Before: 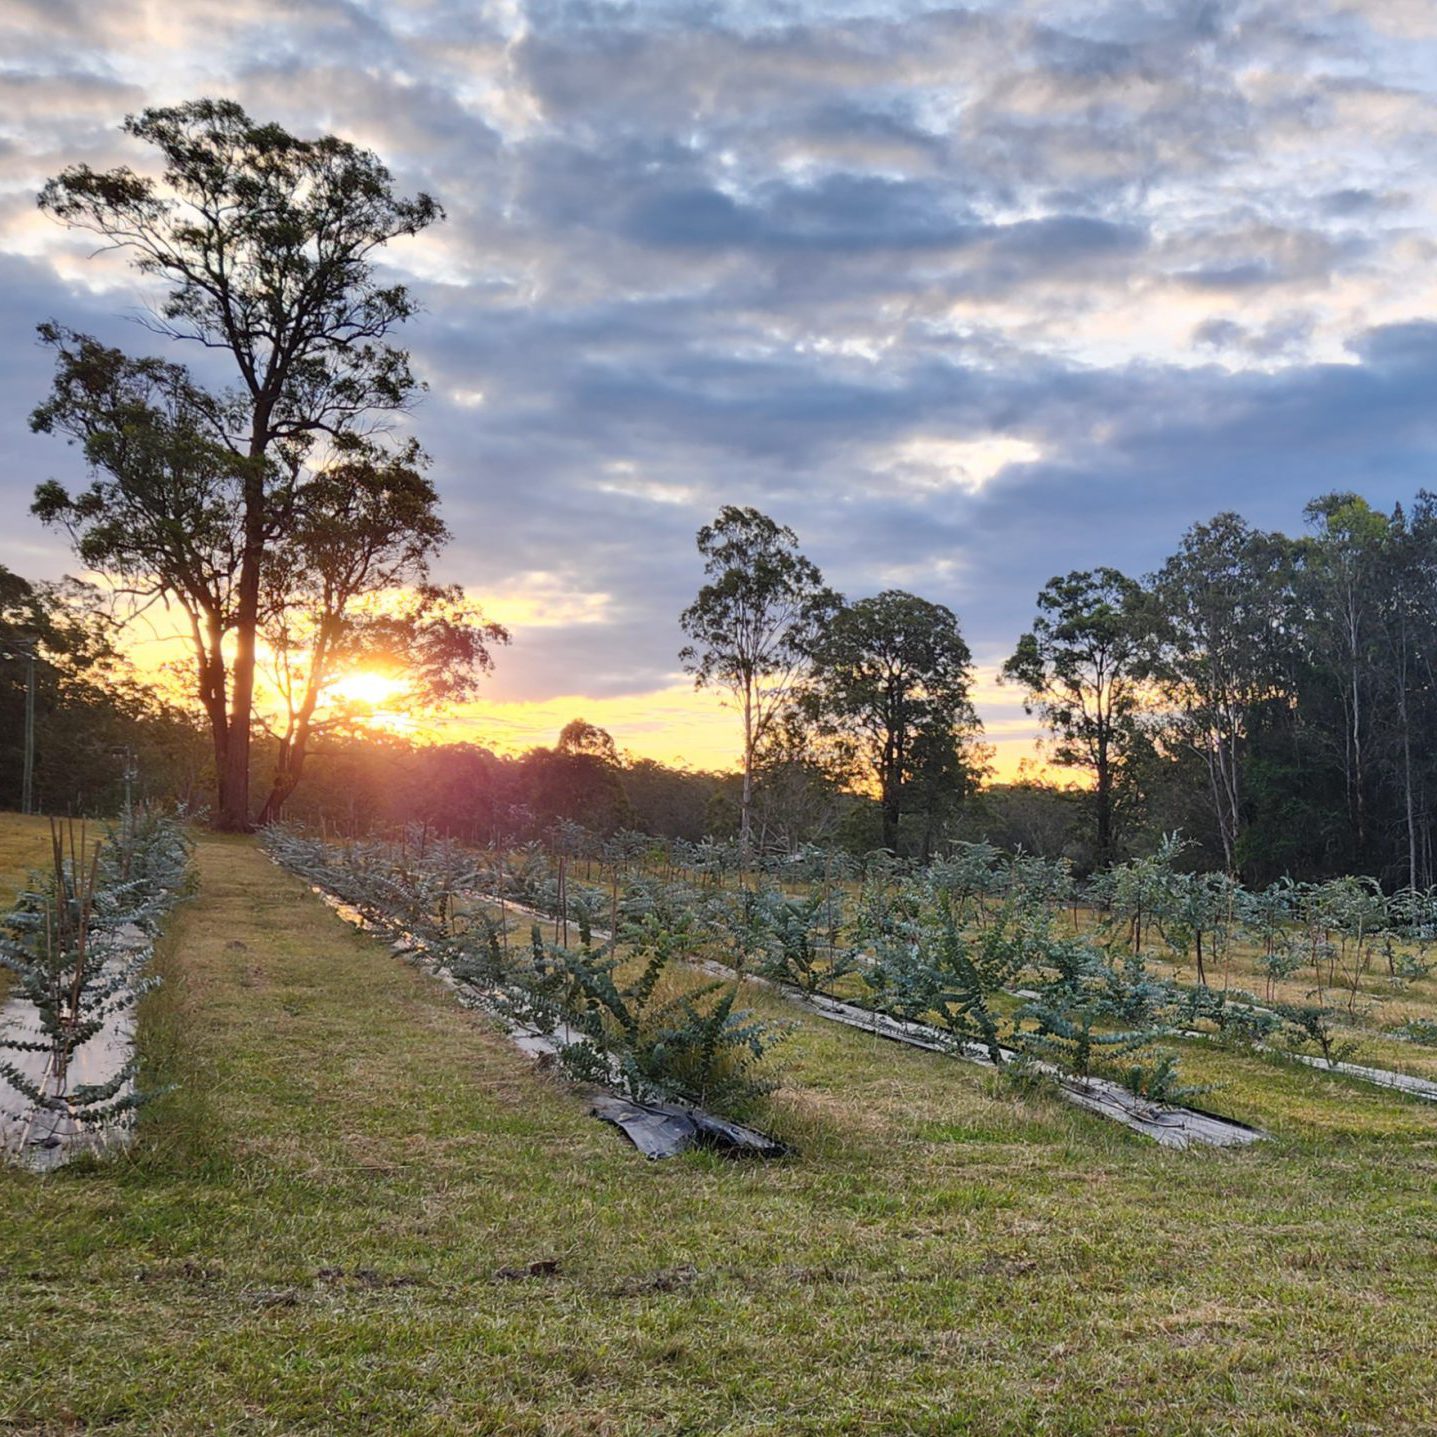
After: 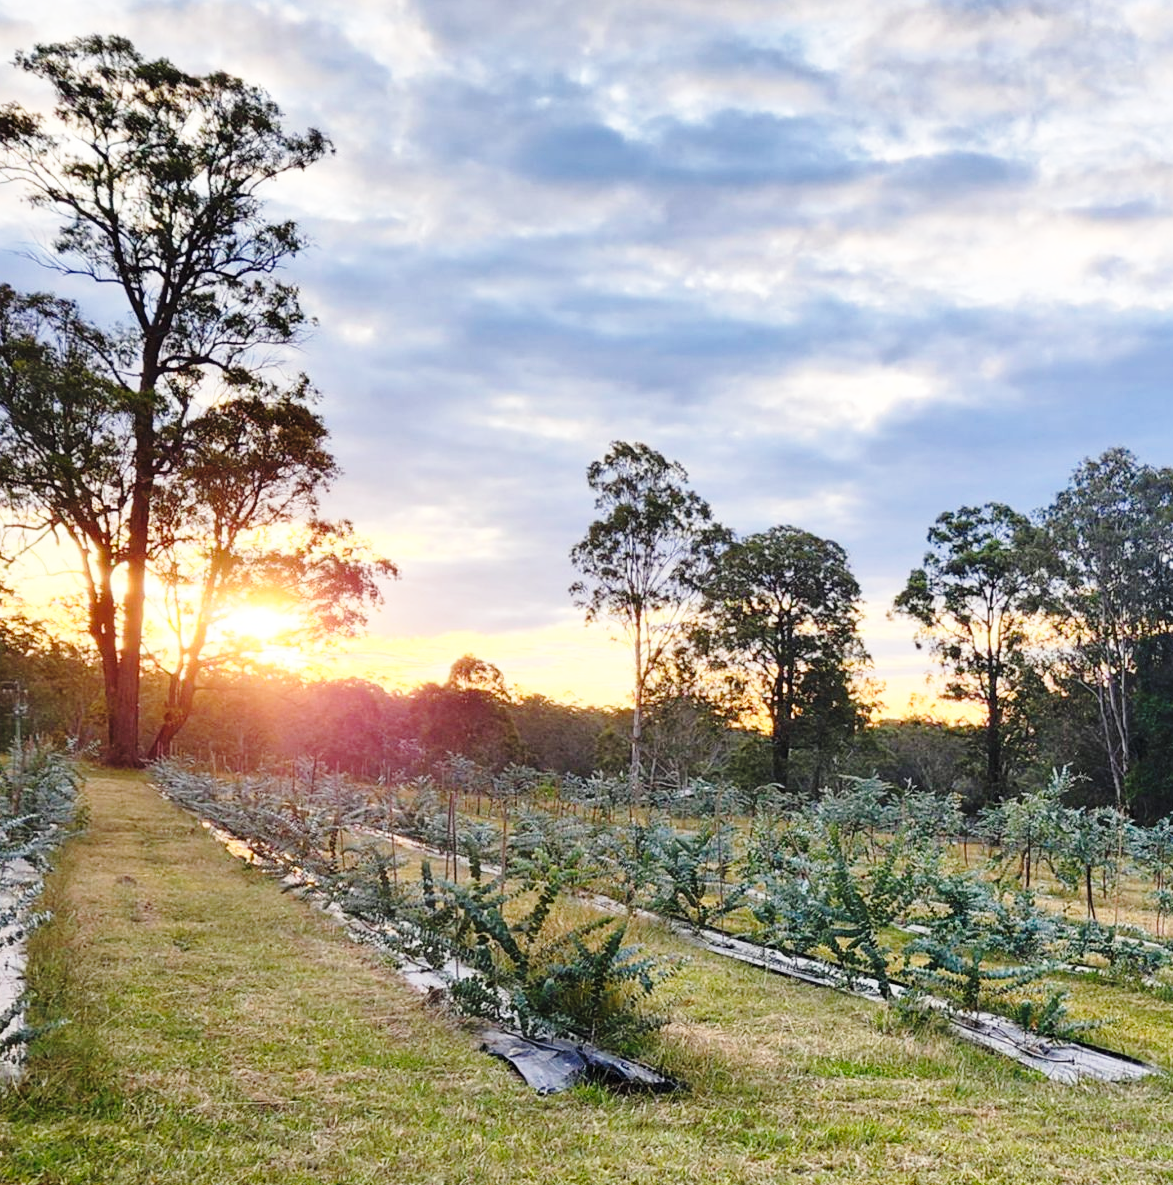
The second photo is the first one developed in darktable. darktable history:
crop and rotate: left 7.686%, top 4.557%, right 10.625%, bottom 12.951%
base curve: curves: ch0 [(0, 0) (0.028, 0.03) (0.121, 0.232) (0.46, 0.748) (0.859, 0.968) (1, 1)], preserve colors none
